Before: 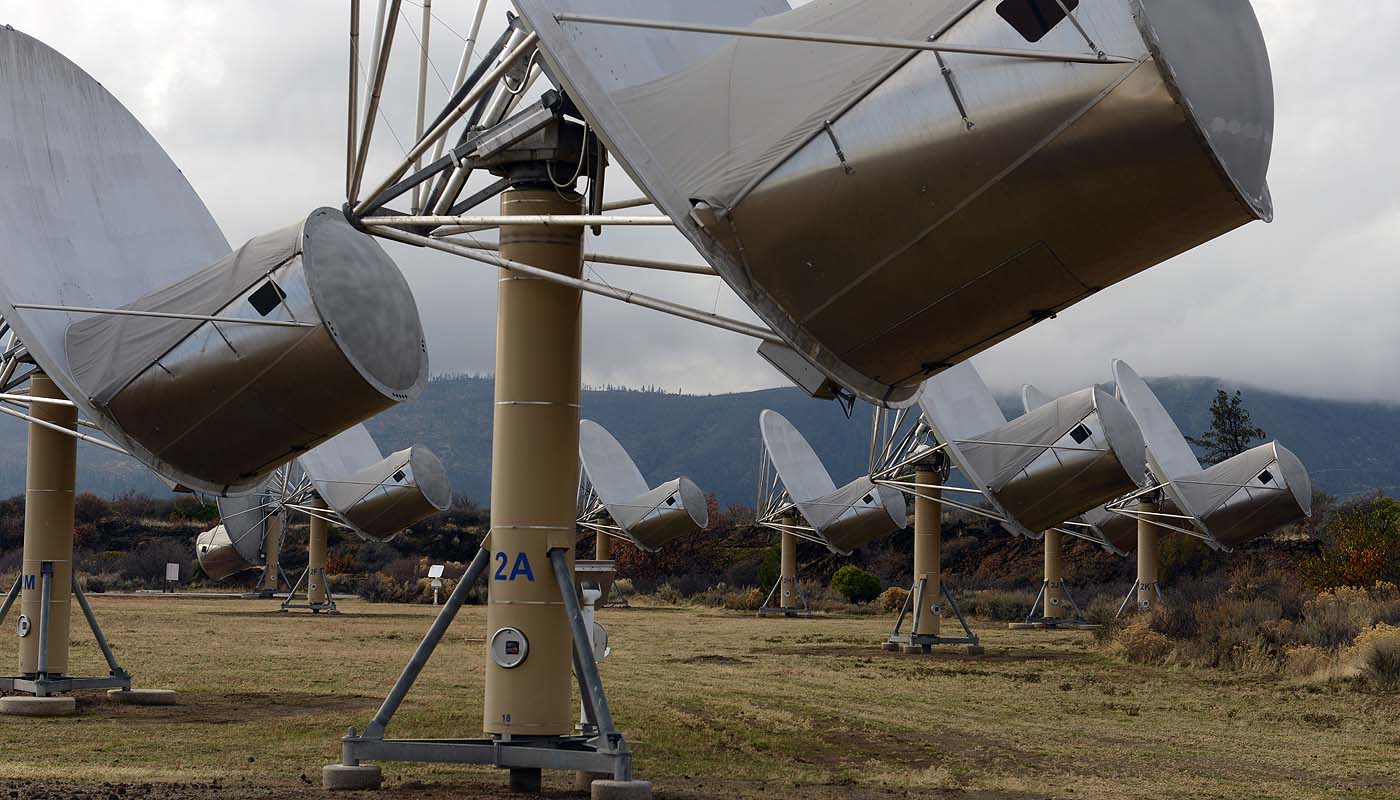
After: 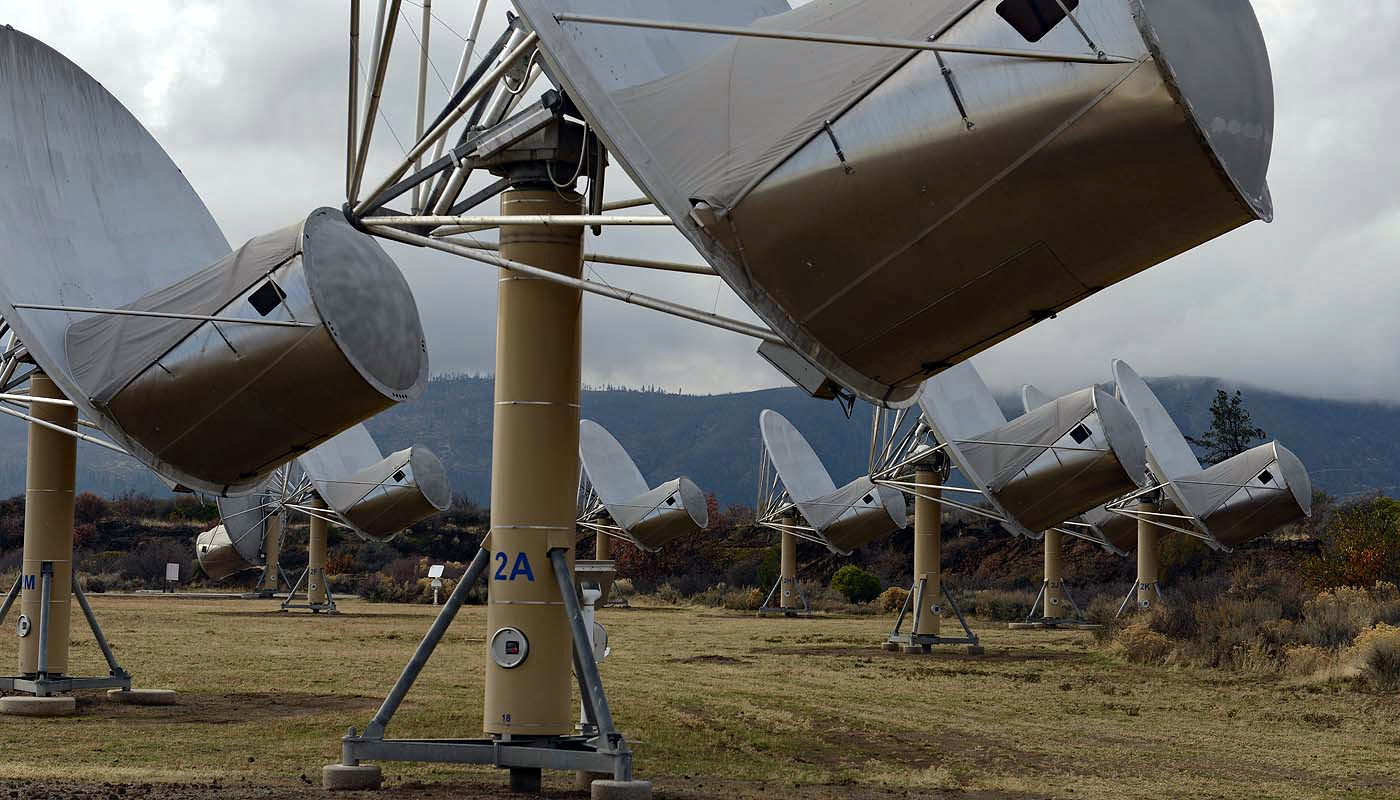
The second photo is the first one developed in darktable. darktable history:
shadows and highlights: shadows 12, white point adjustment 1.2, soften with gaussian
white balance: red 0.978, blue 0.999
haze removal: compatibility mode true, adaptive false
